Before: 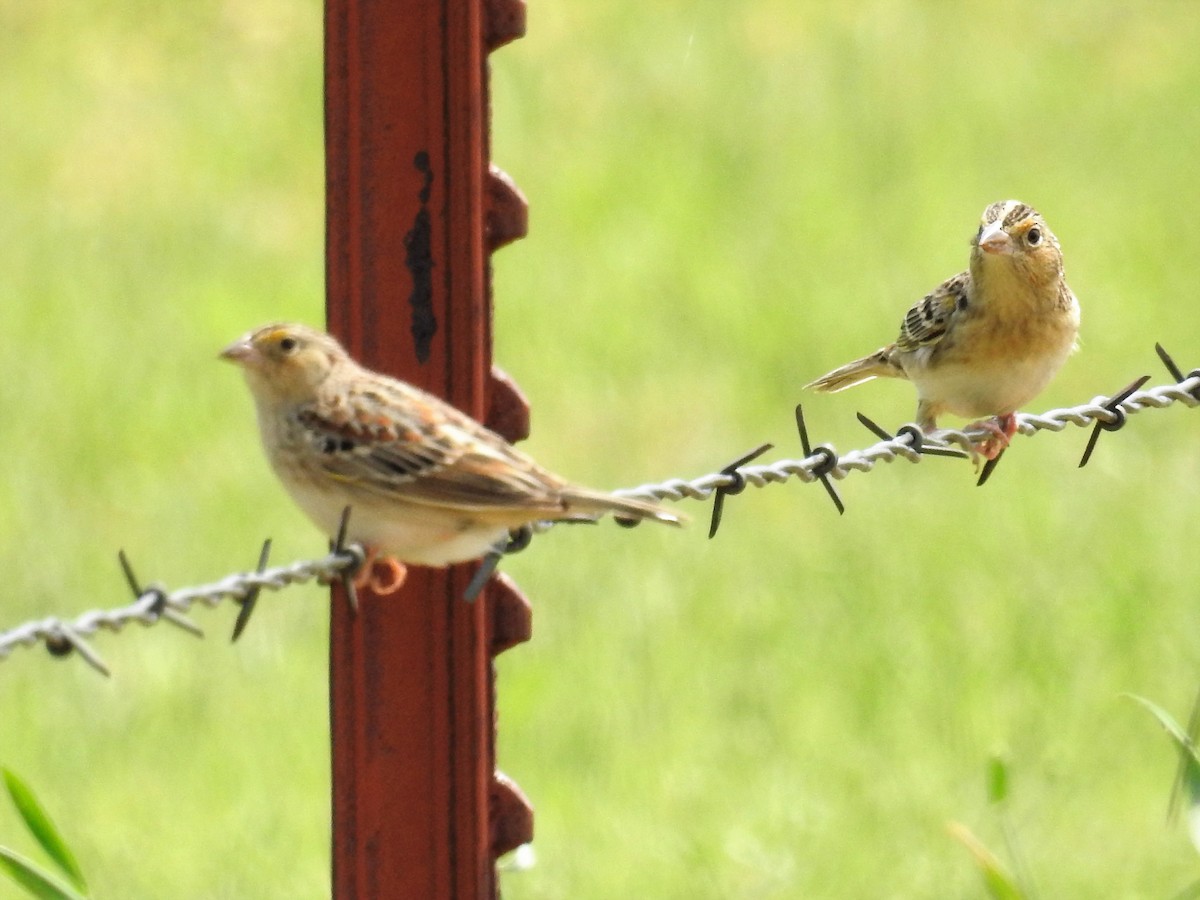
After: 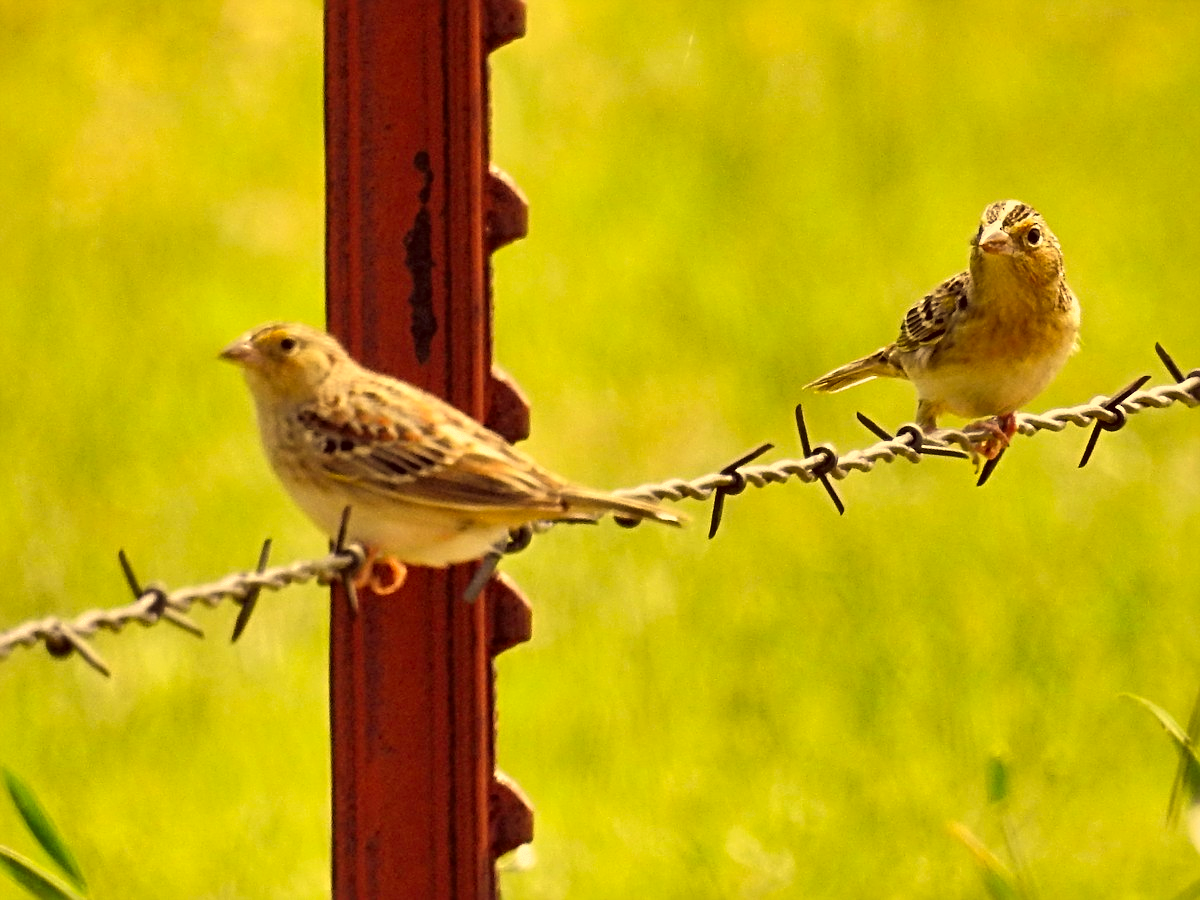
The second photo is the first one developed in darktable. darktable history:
color correction: highlights a* 9.86, highlights b* 38.63, shadows a* 14.04, shadows b* 3.64
sharpen: radius 3.98
shadows and highlights: low approximation 0.01, soften with gaussian
filmic rgb: middle gray luminance 18.24%, black relative exposure -11.47 EV, white relative exposure 2.61 EV, target black luminance 0%, hardness 8.38, latitude 98.33%, contrast 1.079, shadows ↔ highlights balance 0.634%, color science v4 (2020)
